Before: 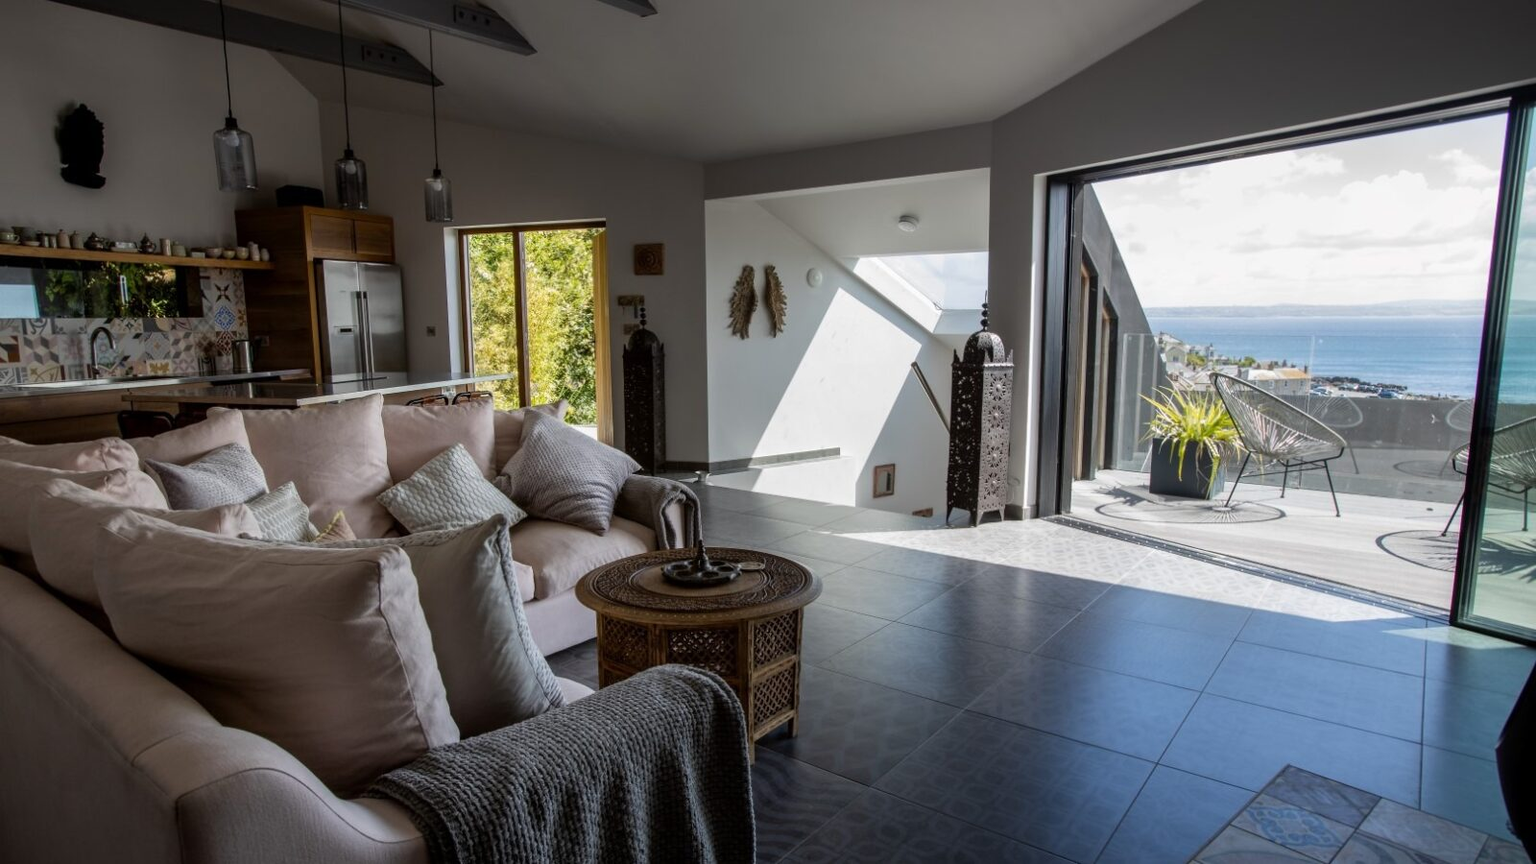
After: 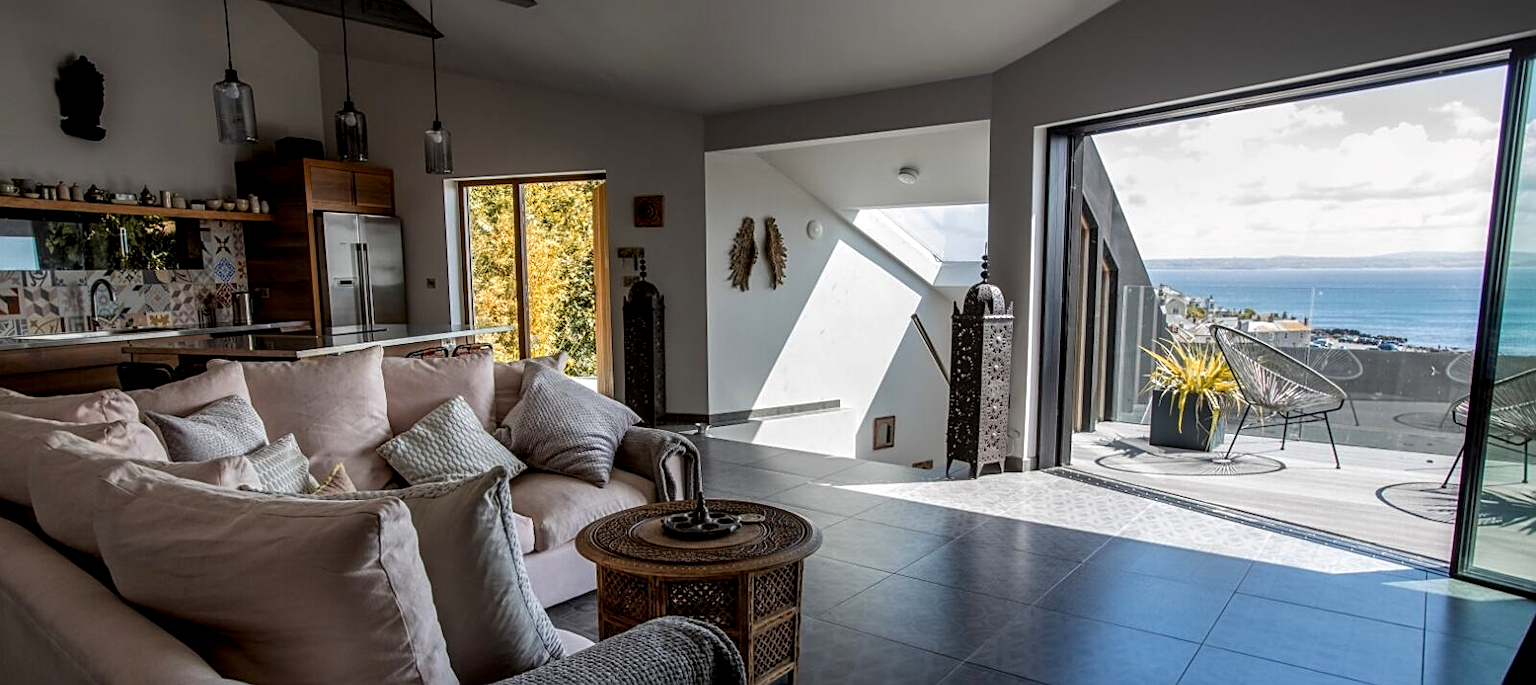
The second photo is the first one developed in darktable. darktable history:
sharpen: on, module defaults
local contrast: detail 130%
crop and rotate: top 5.653%, bottom 14.969%
color zones: curves: ch1 [(0.263, 0.53) (0.376, 0.287) (0.487, 0.512) (0.748, 0.547) (1, 0.513)]; ch2 [(0.262, 0.45) (0.751, 0.477)], mix 24.42%
tone equalizer: edges refinement/feathering 500, mask exposure compensation -1.57 EV, preserve details no
